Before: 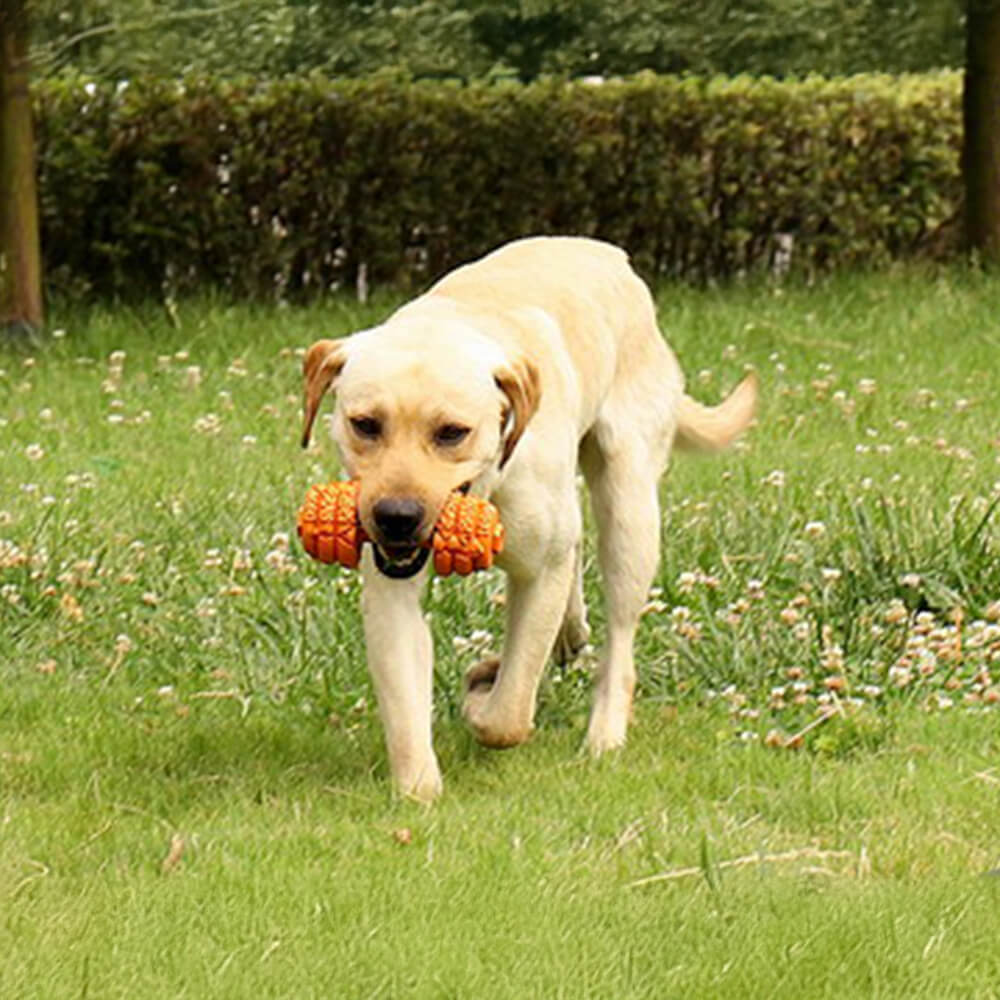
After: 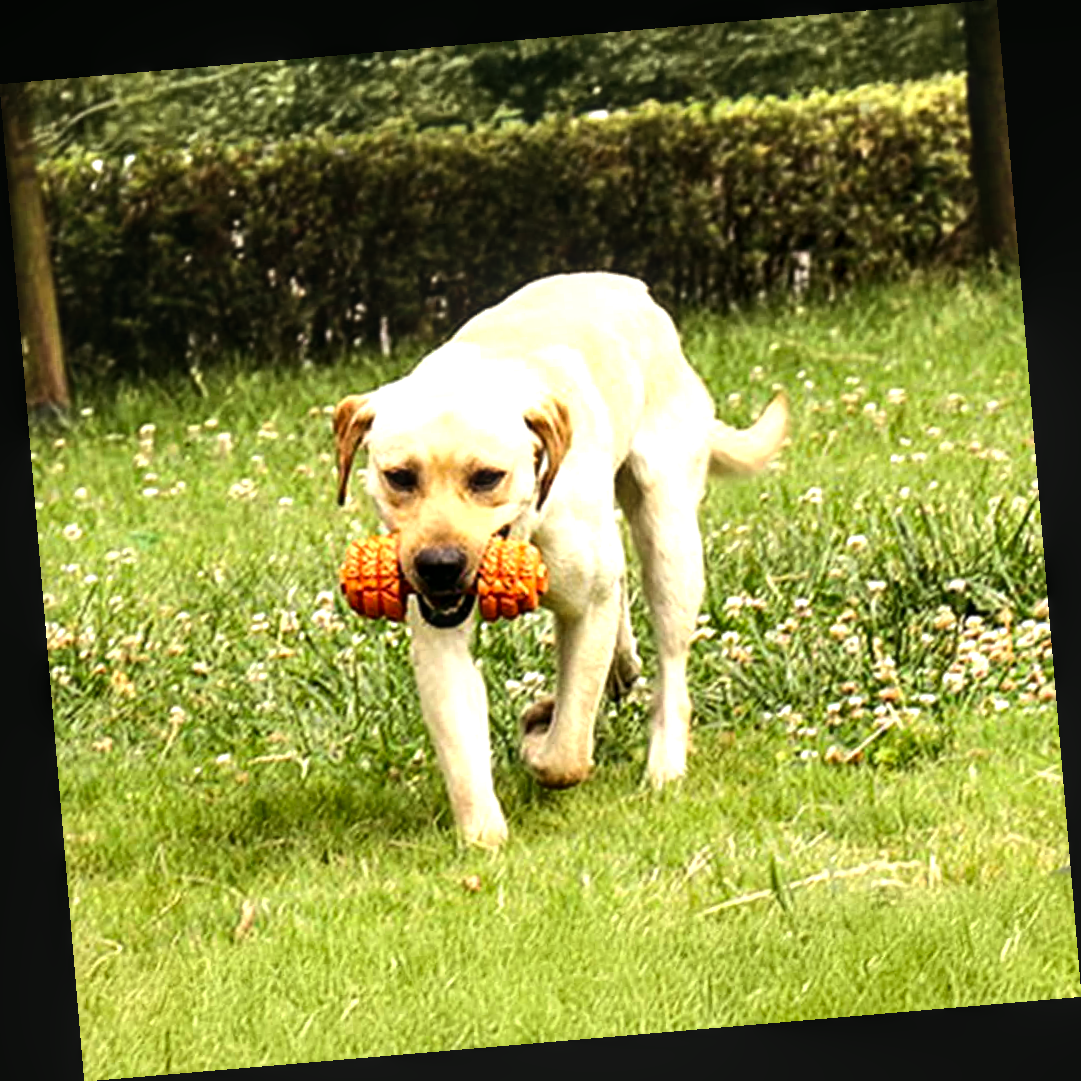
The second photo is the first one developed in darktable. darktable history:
color balance: mode lift, gamma, gain (sRGB), lift [1, 0.99, 1.01, 0.992], gamma [1, 1.037, 0.974, 0.963]
local contrast: on, module defaults
exposure: exposure -0.04 EV, compensate highlight preservation false
white balance: emerald 1
tone equalizer: -8 EV -1.08 EV, -7 EV -1.01 EV, -6 EV -0.867 EV, -5 EV -0.578 EV, -3 EV 0.578 EV, -2 EV 0.867 EV, -1 EV 1.01 EV, +0 EV 1.08 EV, edges refinement/feathering 500, mask exposure compensation -1.57 EV, preserve details no
rotate and perspective: rotation -4.86°, automatic cropping off
